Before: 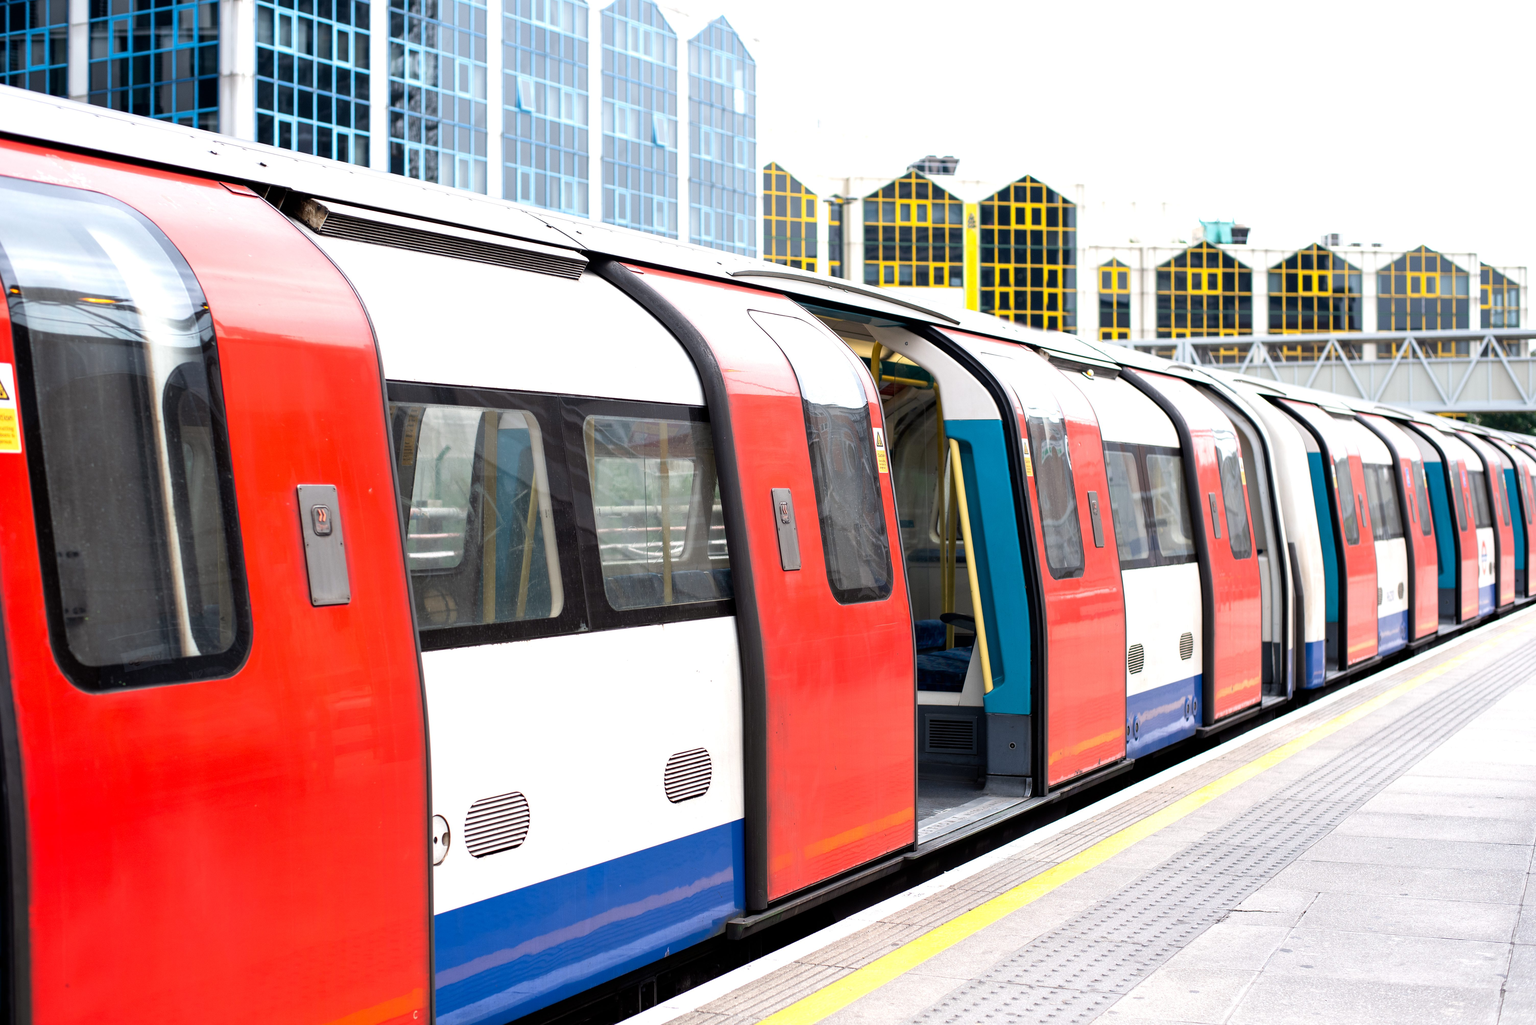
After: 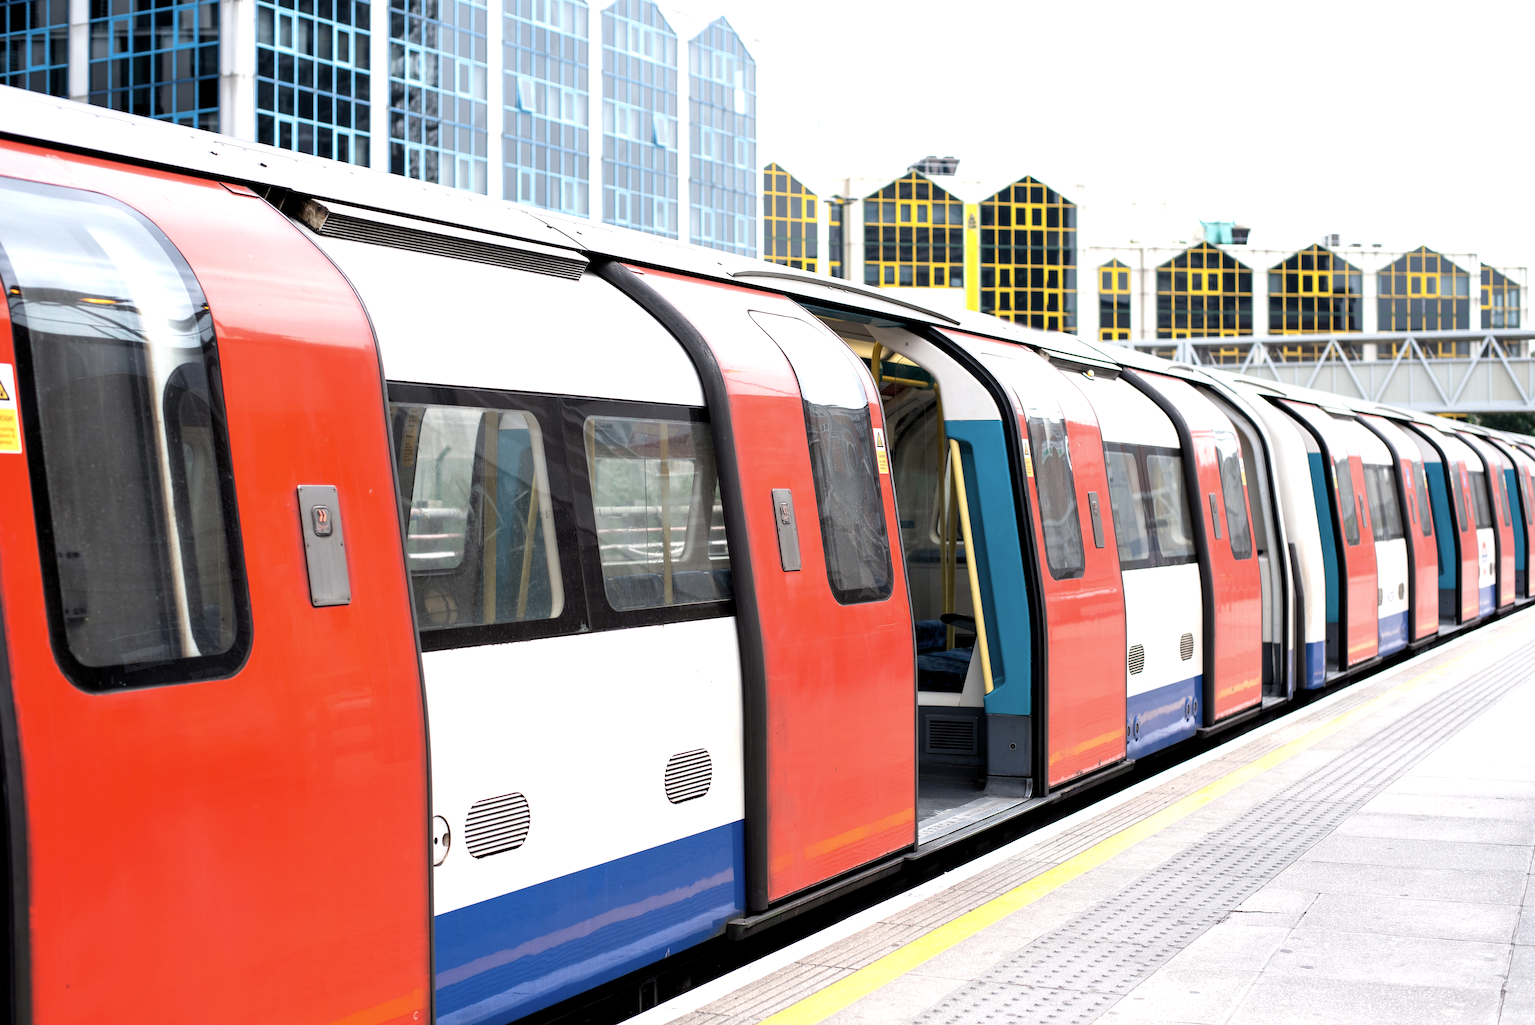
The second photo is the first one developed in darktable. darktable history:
levels: levels [0.016, 0.492, 0.969]
exposure: compensate highlight preservation false
color contrast: green-magenta contrast 0.84, blue-yellow contrast 0.86
